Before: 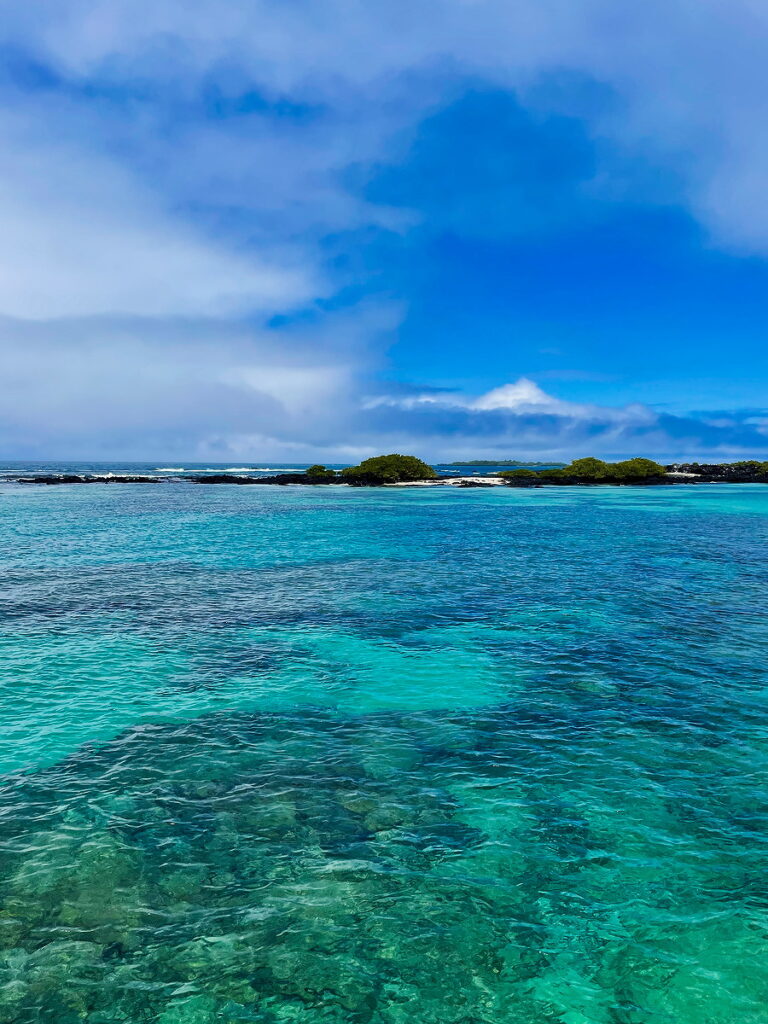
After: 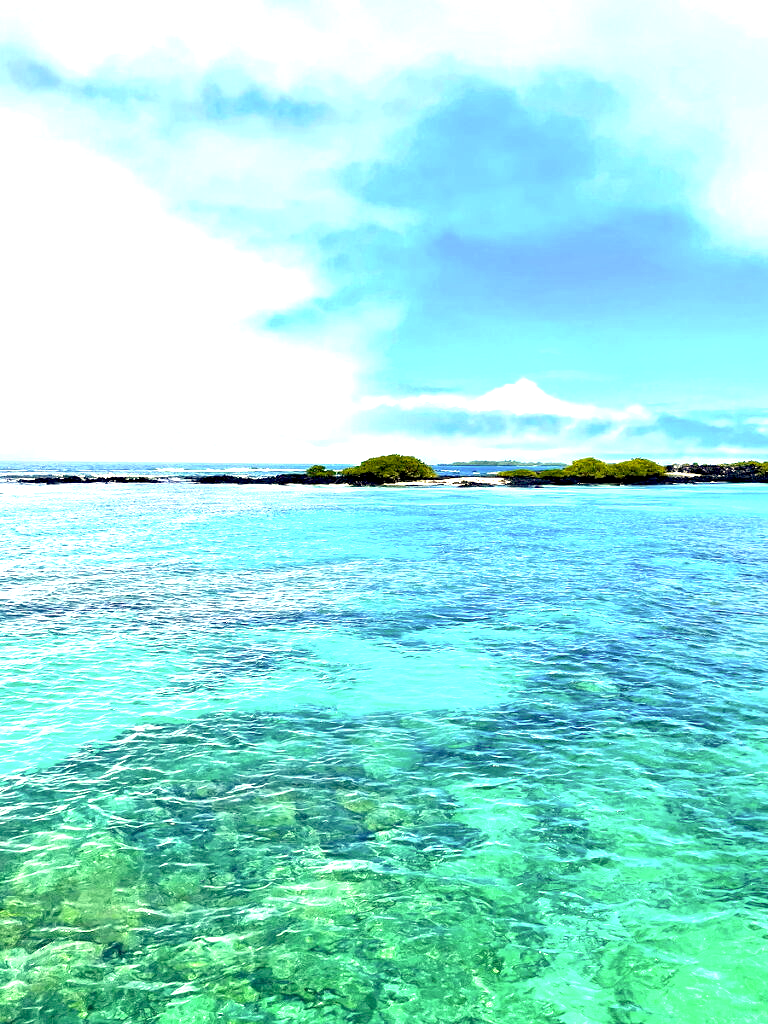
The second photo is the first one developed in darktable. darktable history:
color correction: highlights a* 2.72, highlights b* 22.8
exposure: black level correction 0.005, exposure 2.084 EV, compensate highlight preservation false
